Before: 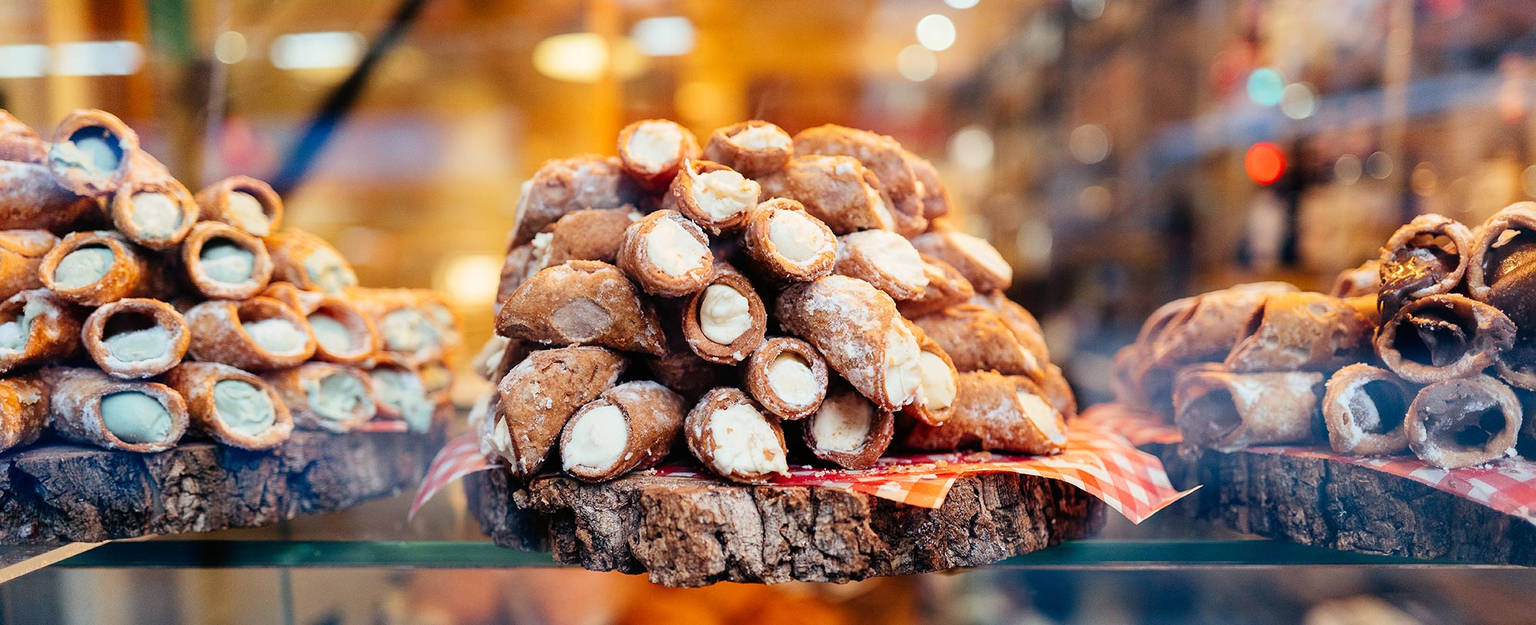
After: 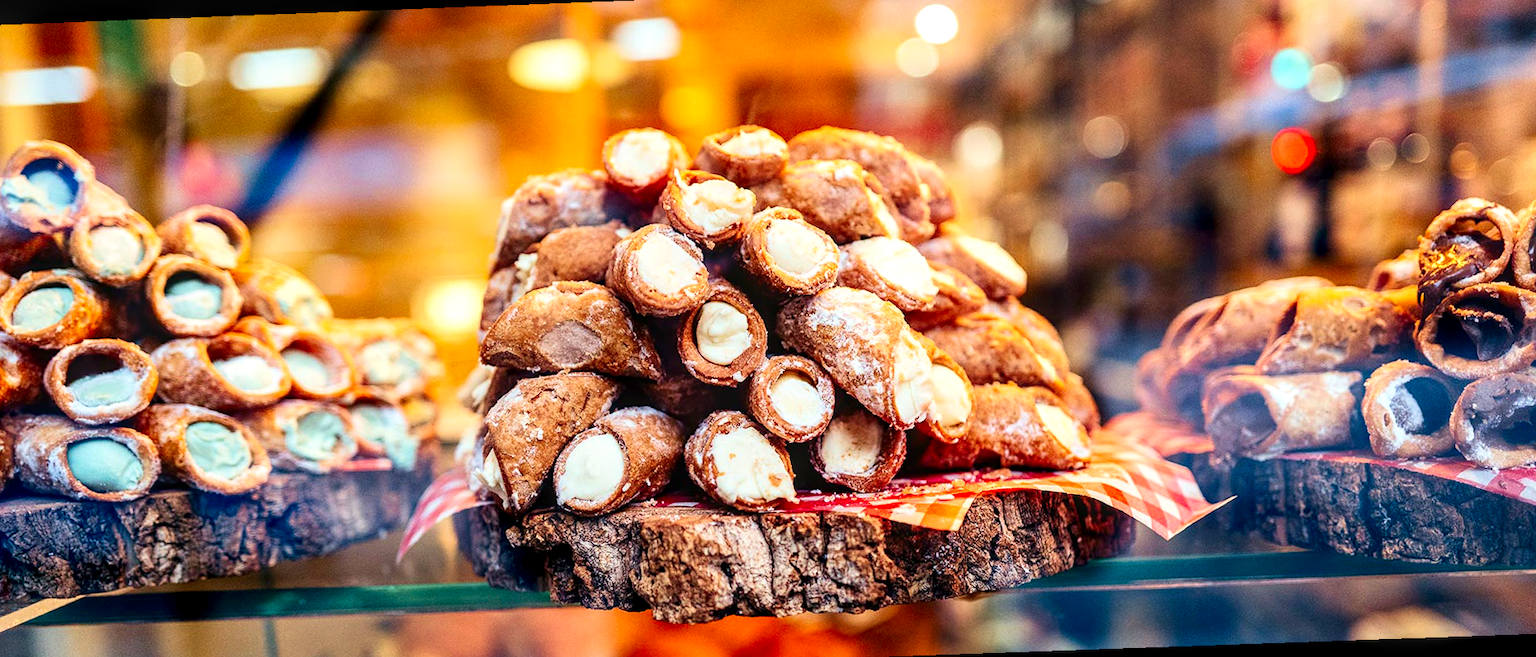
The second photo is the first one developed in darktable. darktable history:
local contrast: detail 130%
exposure: exposure 0.2 EV, compensate highlight preservation false
contrast brightness saturation: contrast 0.16, saturation 0.32
rotate and perspective: rotation -2.12°, lens shift (vertical) 0.009, lens shift (horizontal) -0.008, automatic cropping original format, crop left 0.036, crop right 0.964, crop top 0.05, crop bottom 0.959
tone equalizer: on, module defaults
velvia: strength 27%
